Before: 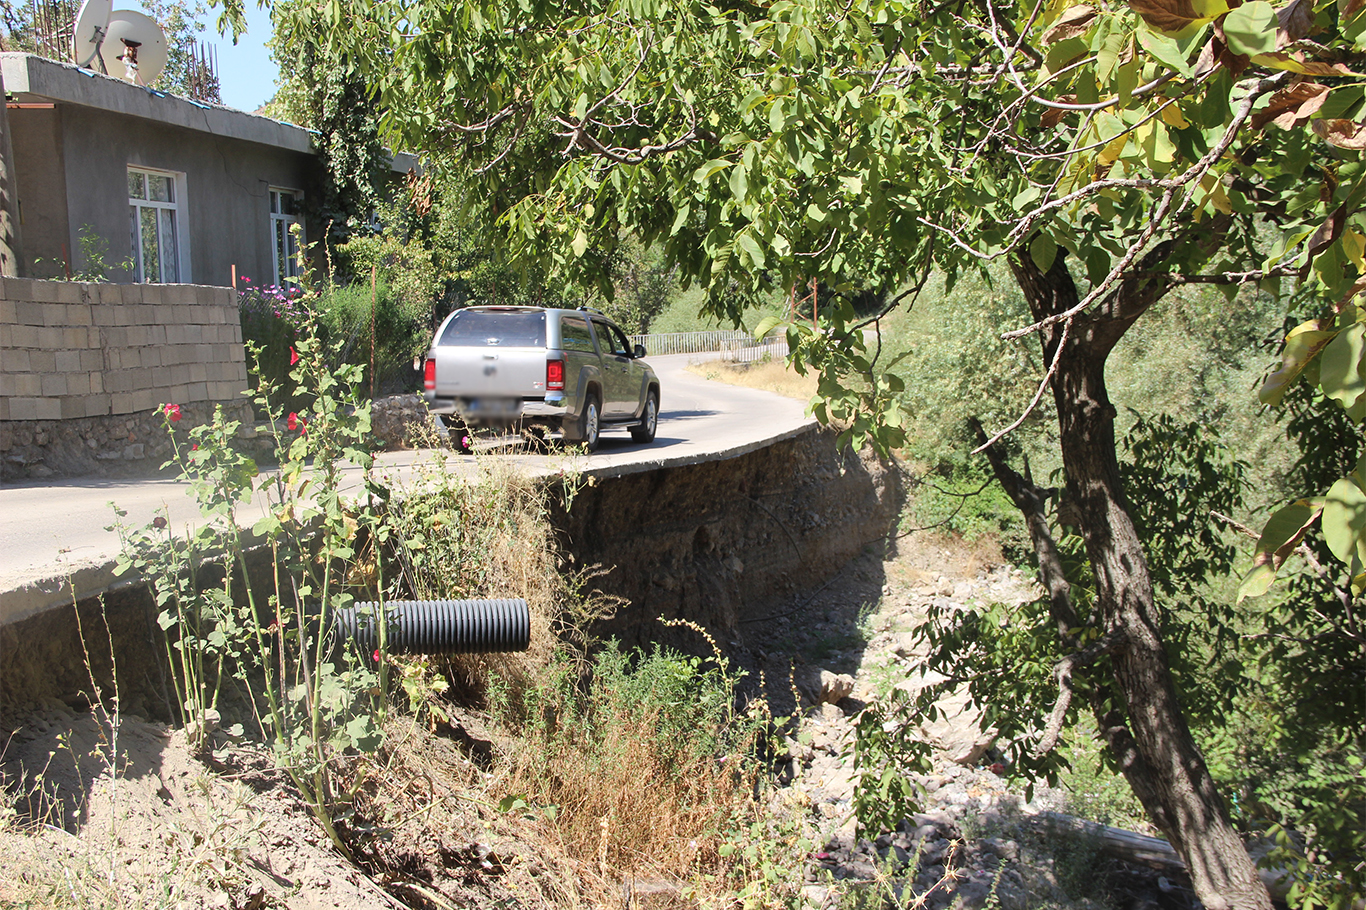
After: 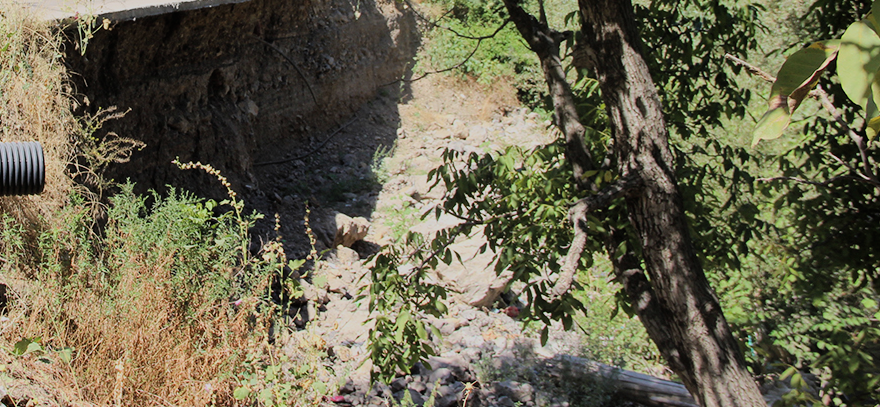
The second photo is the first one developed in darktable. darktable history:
crop and rotate: left 35.509%, top 50.238%, bottom 4.934%
filmic rgb: black relative exposure -7.65 EV, white relative exposure 4.56 EV, hardness 3.61, color science v6 (2022)
exposure: compensate highlight preservation false
